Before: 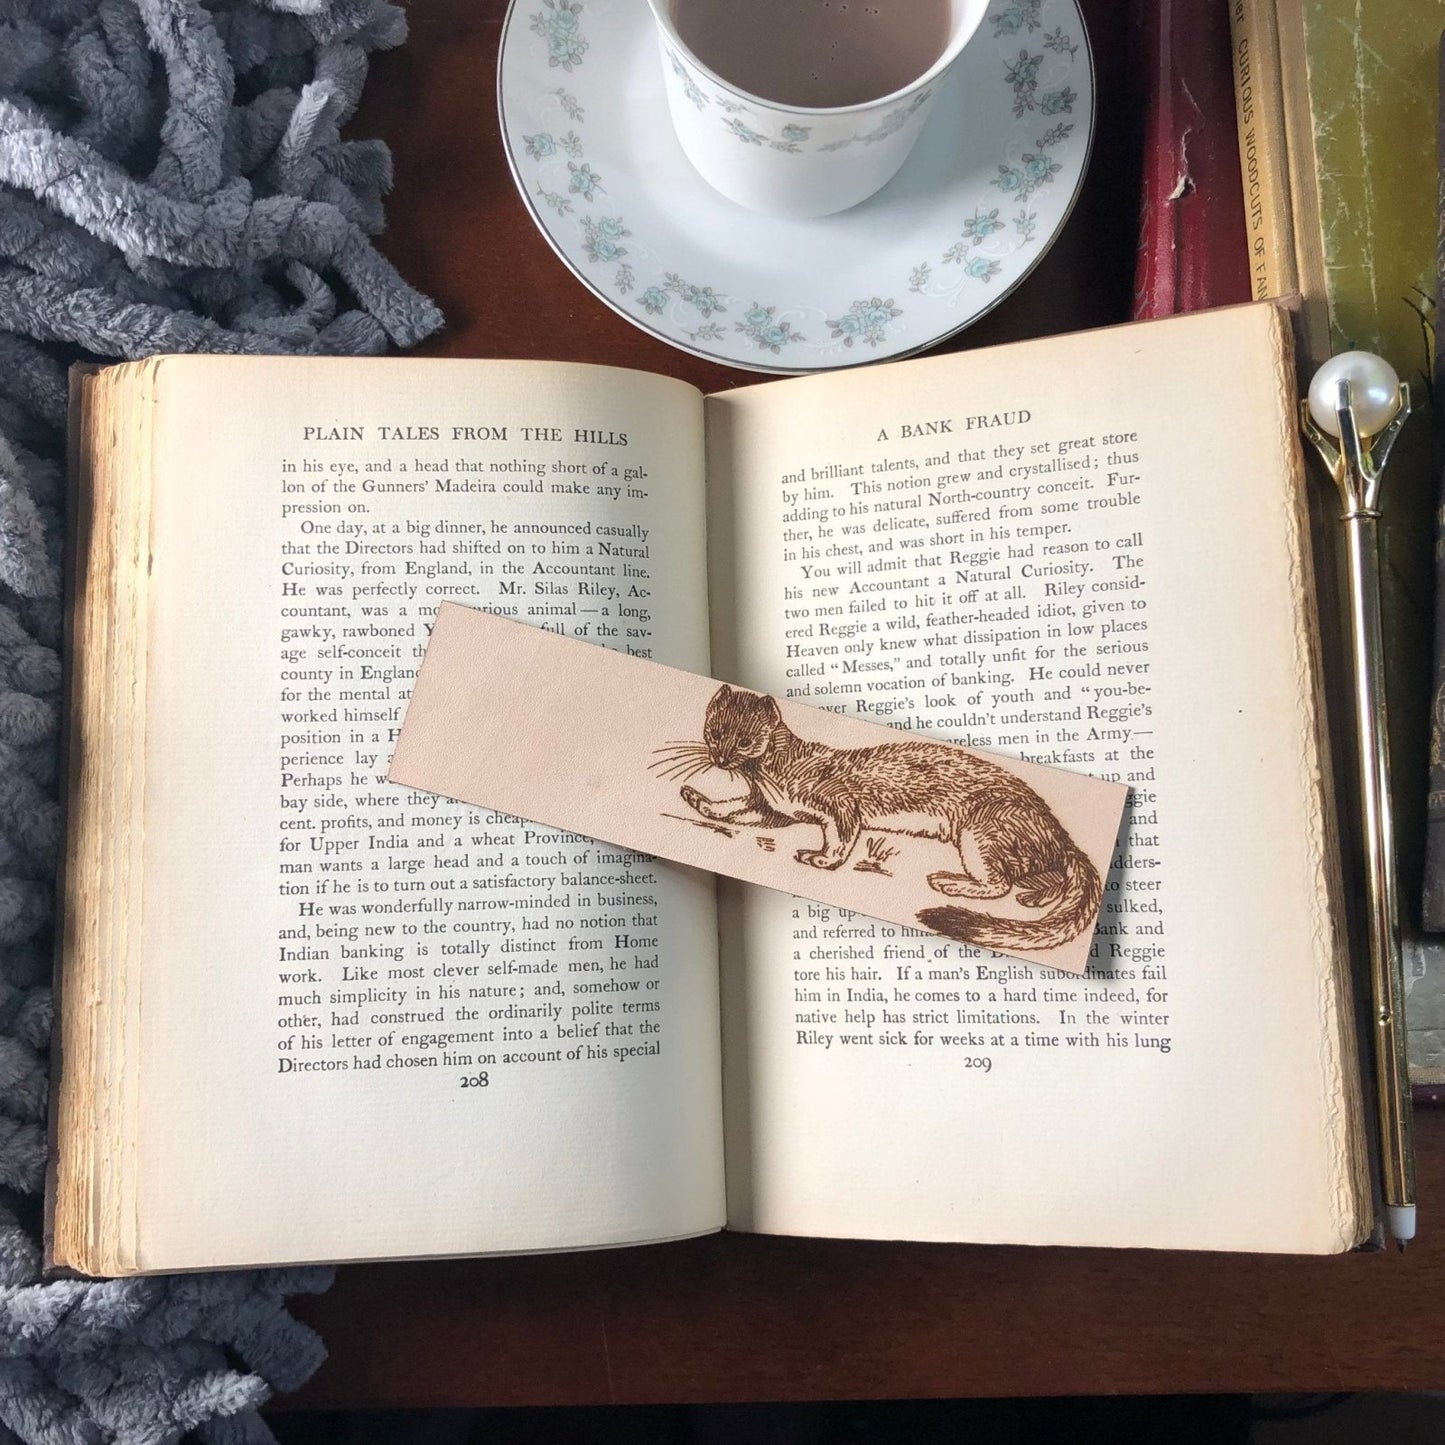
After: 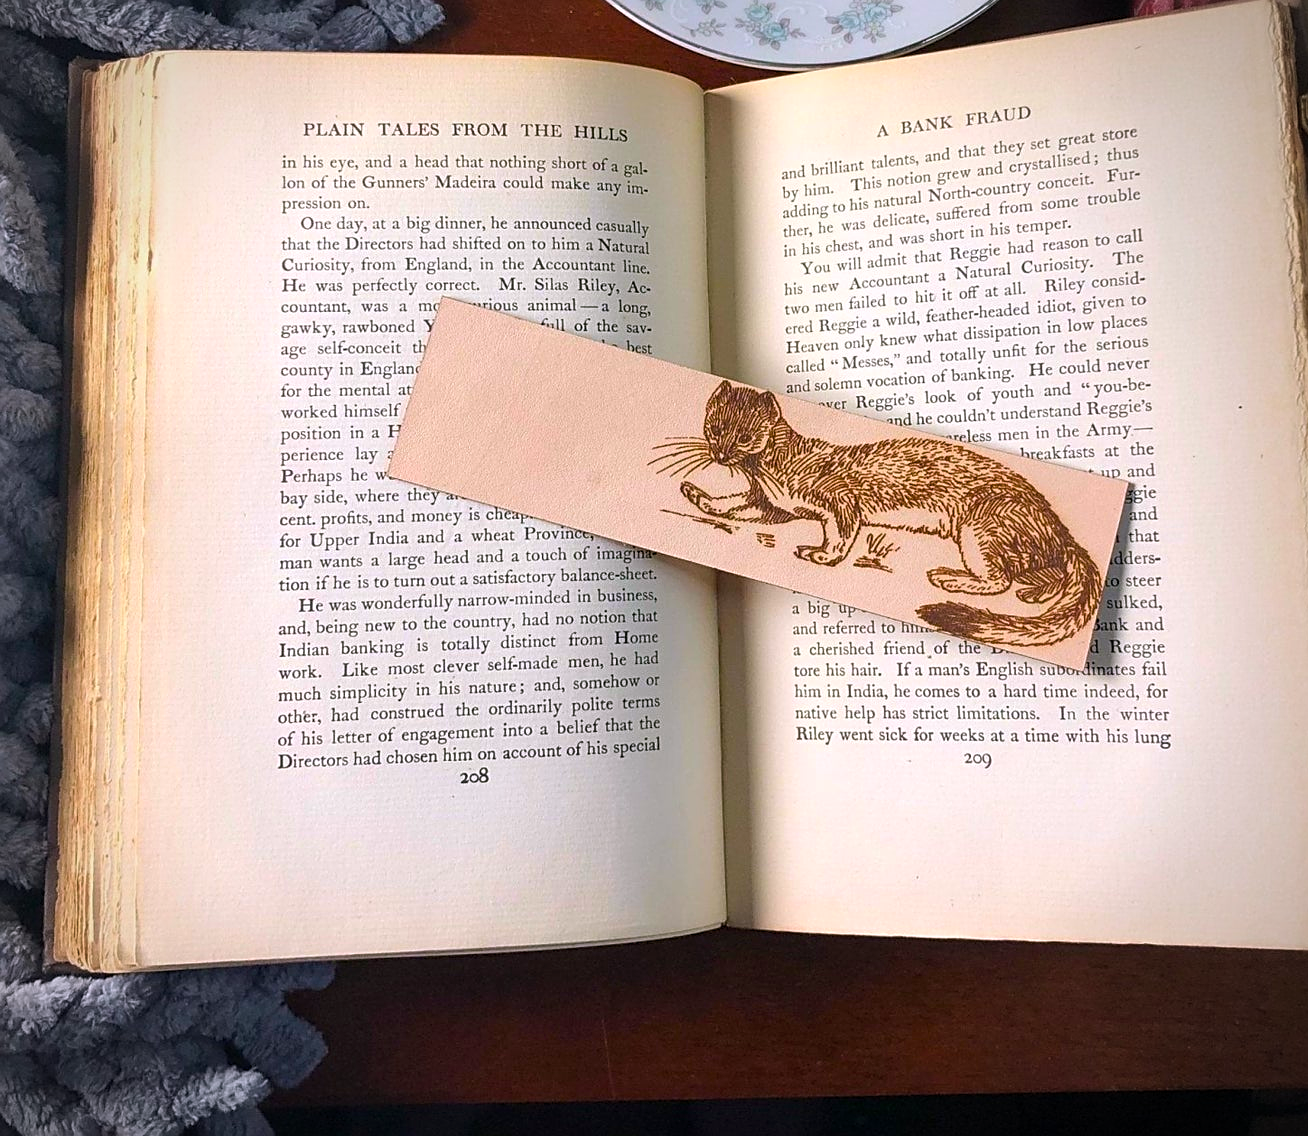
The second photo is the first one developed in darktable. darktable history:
color balance rgb: power › chroma 0.269%, power › hue 61.27°, highlights gain › chroma 2.041%, highlights gain › hue 291.93°, linear chroma grading › global chroma 8.199%, perceptual saturation grading › global saturation 14.843%, global vibrance 50.459%
sharpen: on, module defaults
vignetting: on, module defaults
crop: top 21.082%, right 9.453%, bottom 0.261%
